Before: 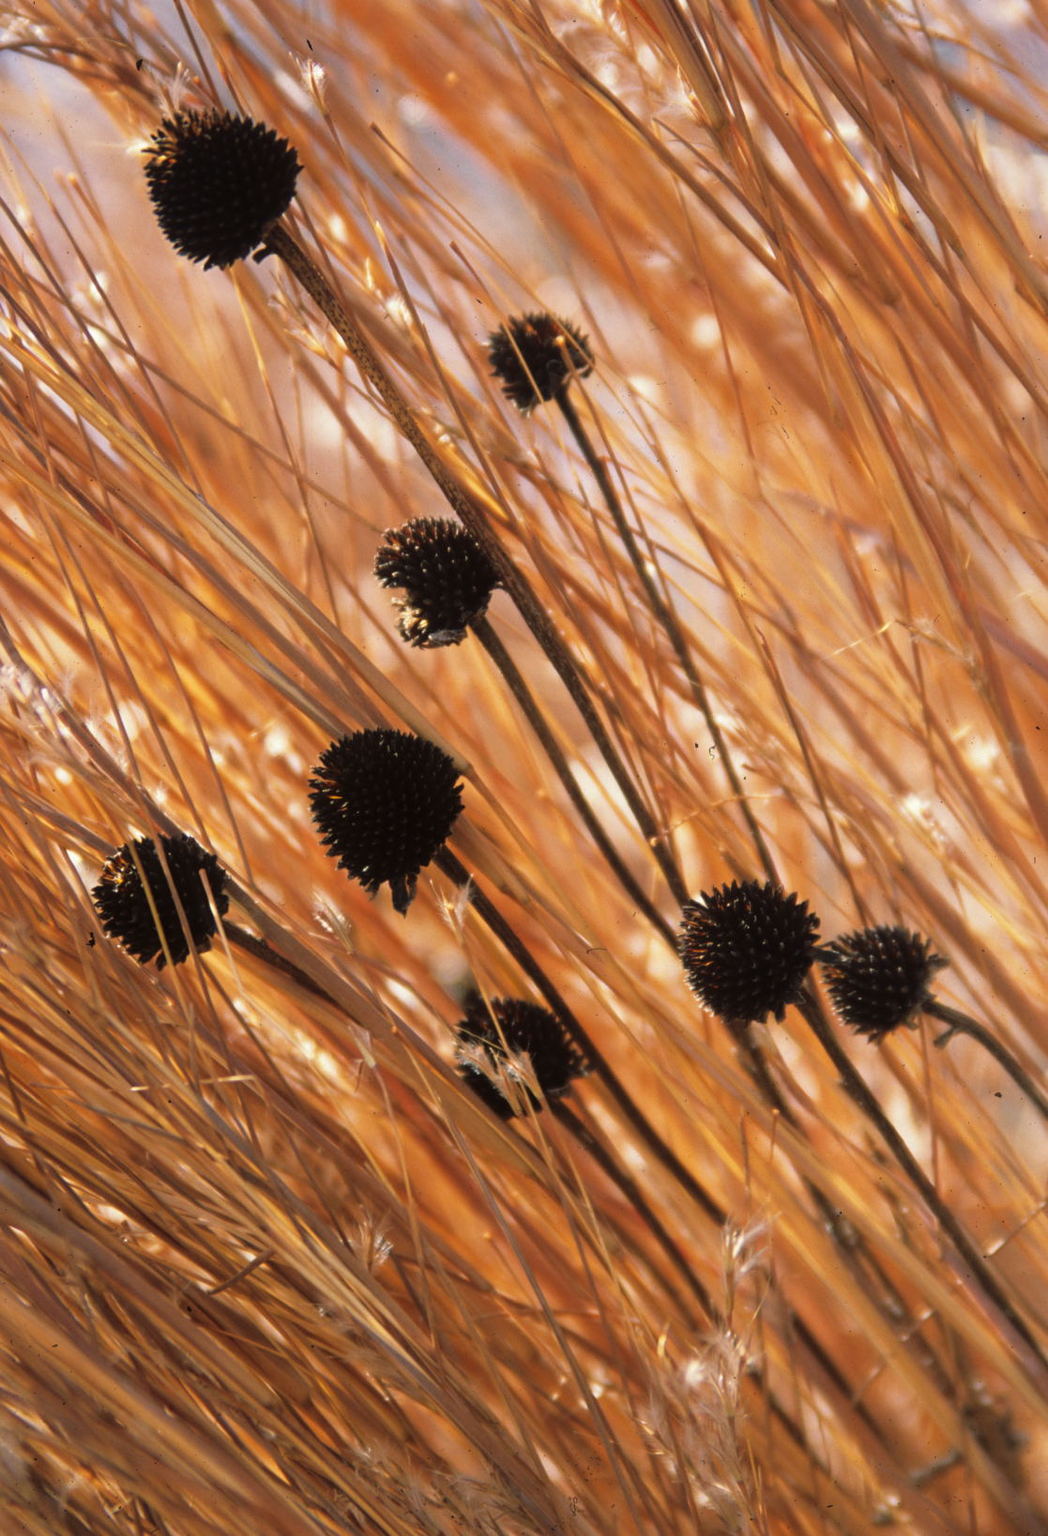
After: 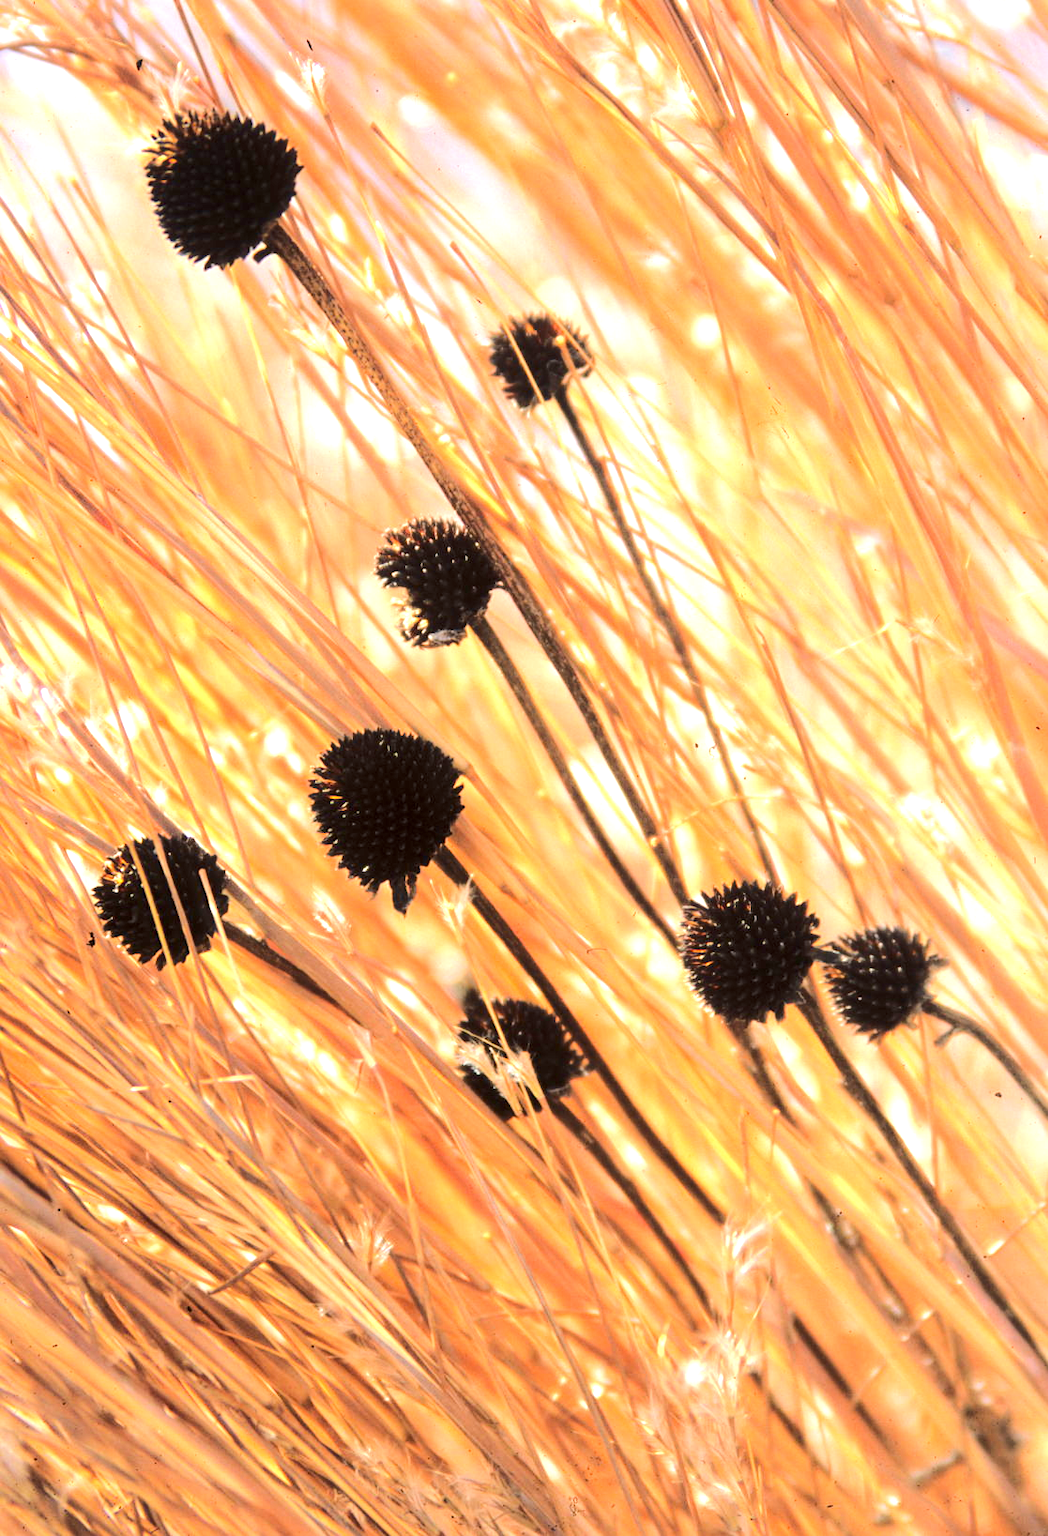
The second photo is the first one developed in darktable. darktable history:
exposure: black level correction 0.001, exposure 1.3 EV, compensate highlight preservation false
local contrast: mode bilateral grid, contrast 20, coarseness 50, detail 120%, midtone range 0.2
rgb curve: curves: ch0 [(0, 0) (0.284, 0.292) (0.505, 0.644) (1, 1)], compensate middle gray true
